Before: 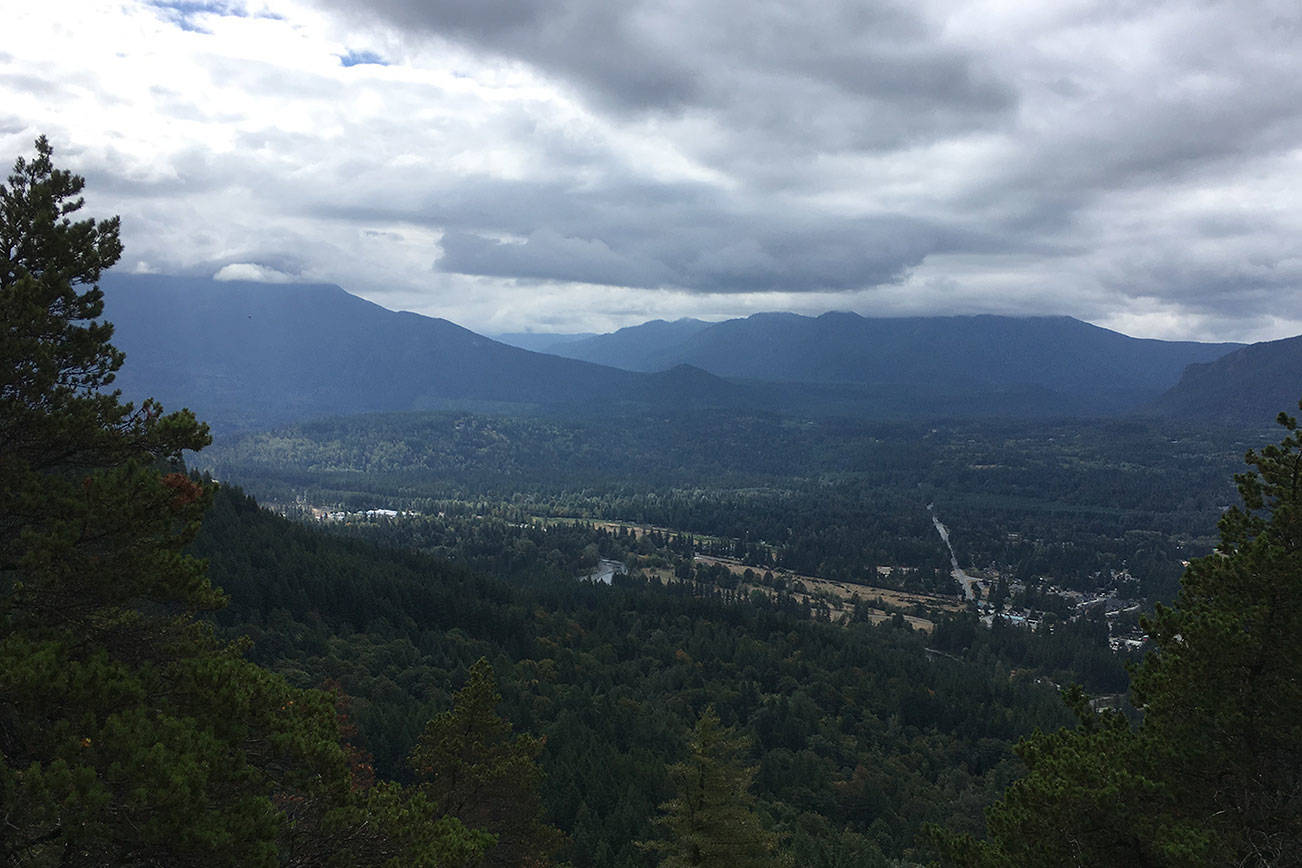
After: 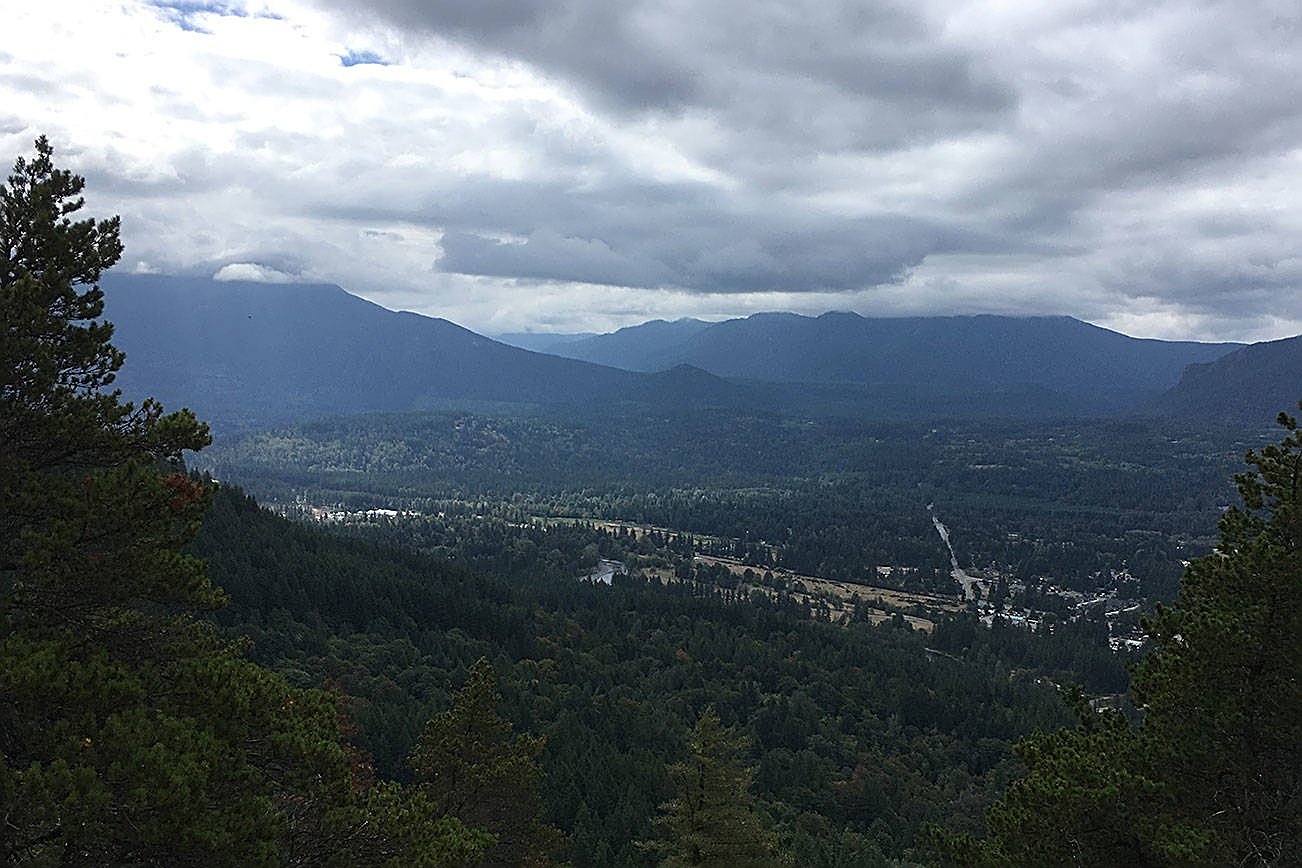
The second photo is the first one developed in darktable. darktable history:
sharpen: amount 0.752
